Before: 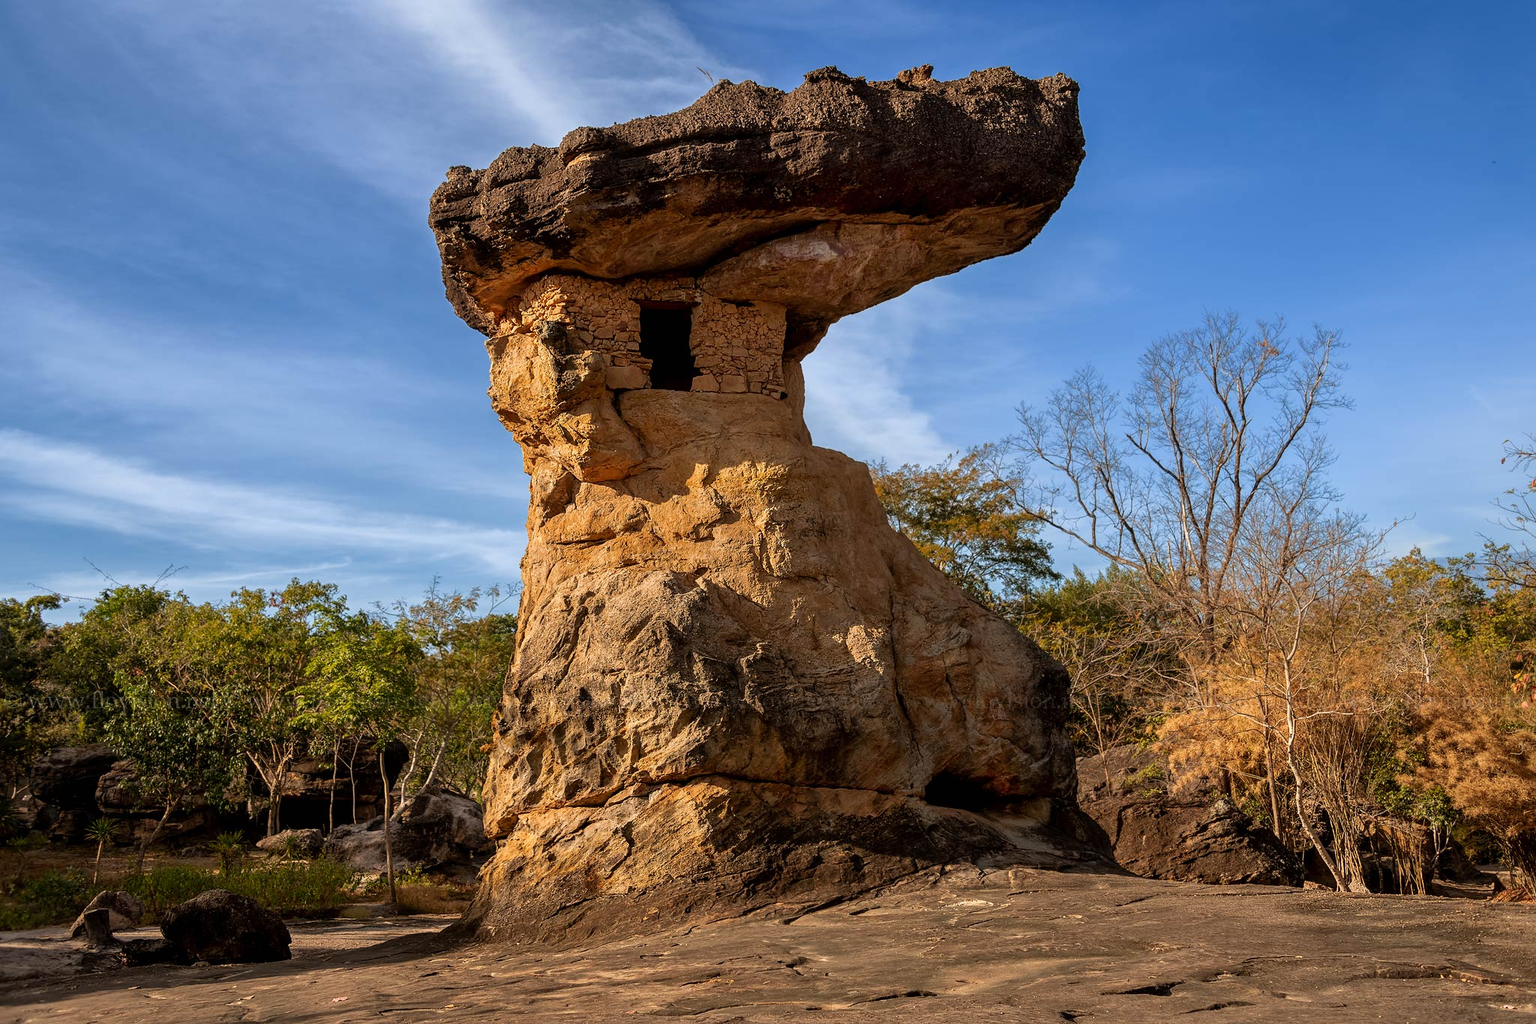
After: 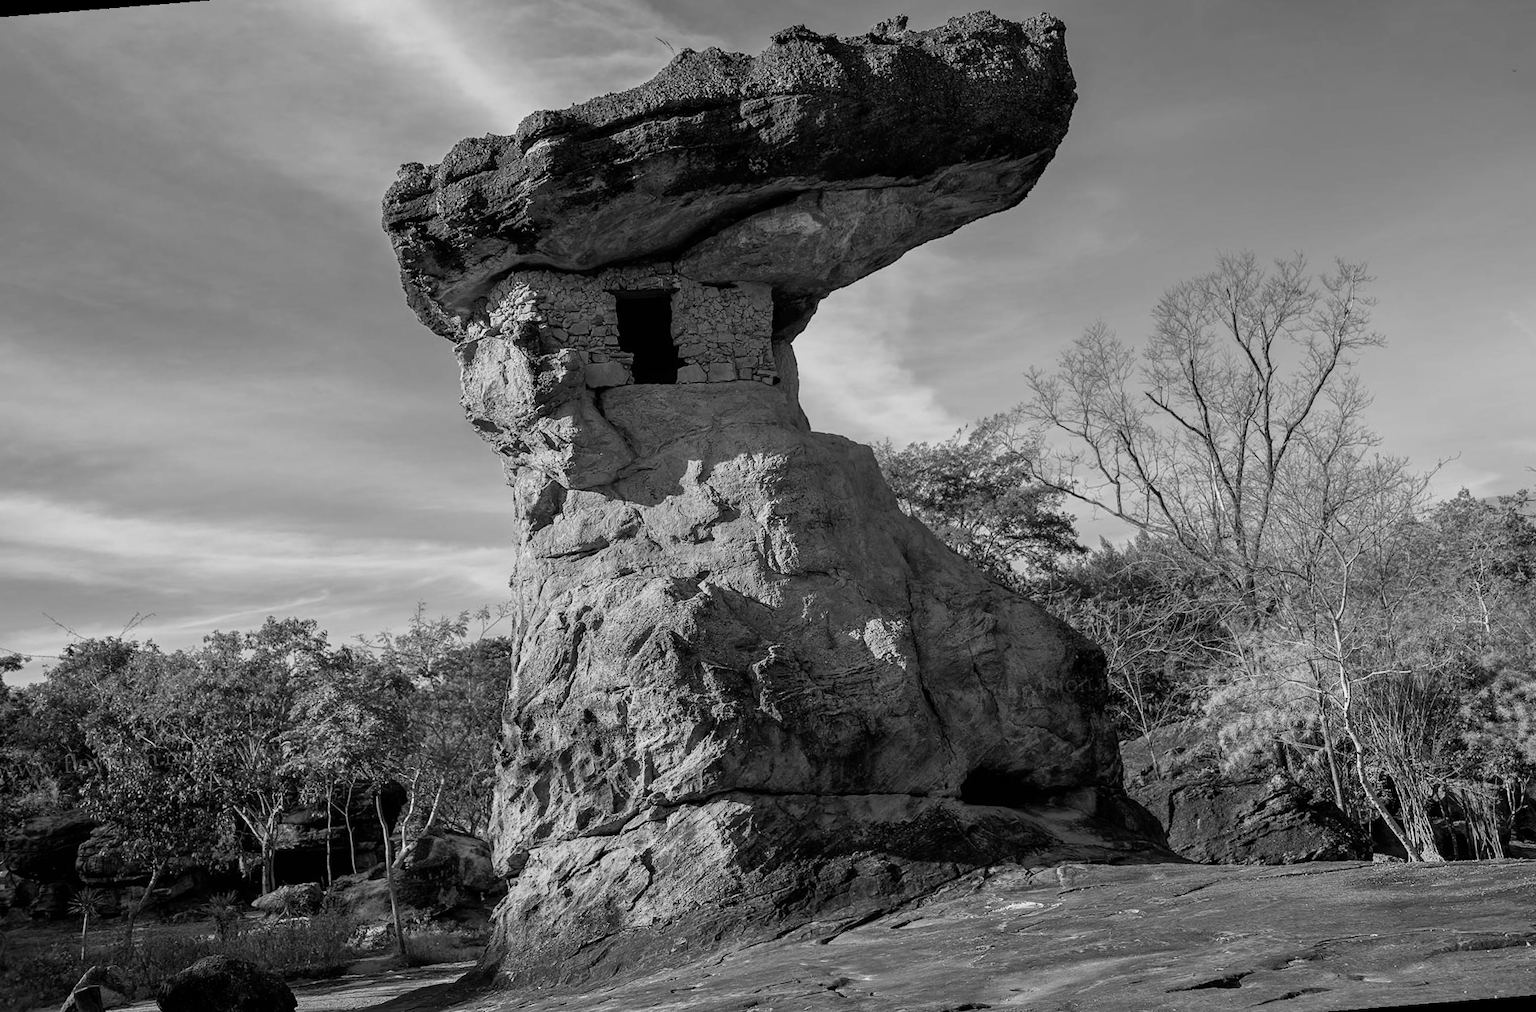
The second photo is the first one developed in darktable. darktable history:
rotate and perspective: rotation -4.57°, crop left 0.054, crop right 0.944, crop top 0.087, crop bottom 0.914
monochrome: on, module defaults
